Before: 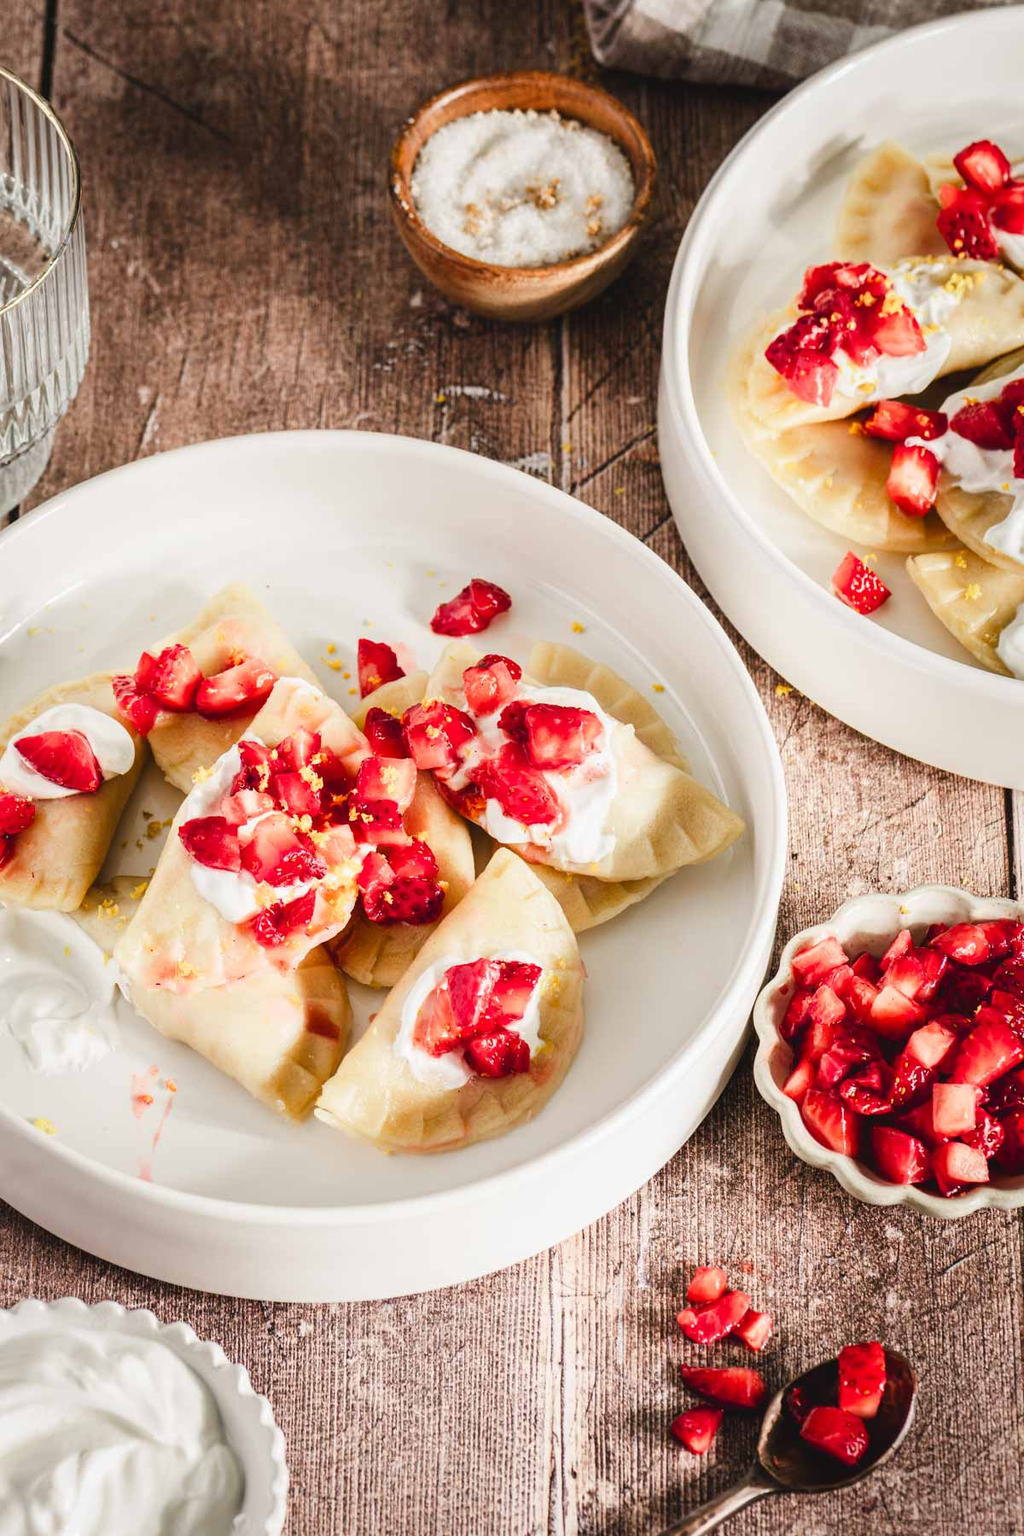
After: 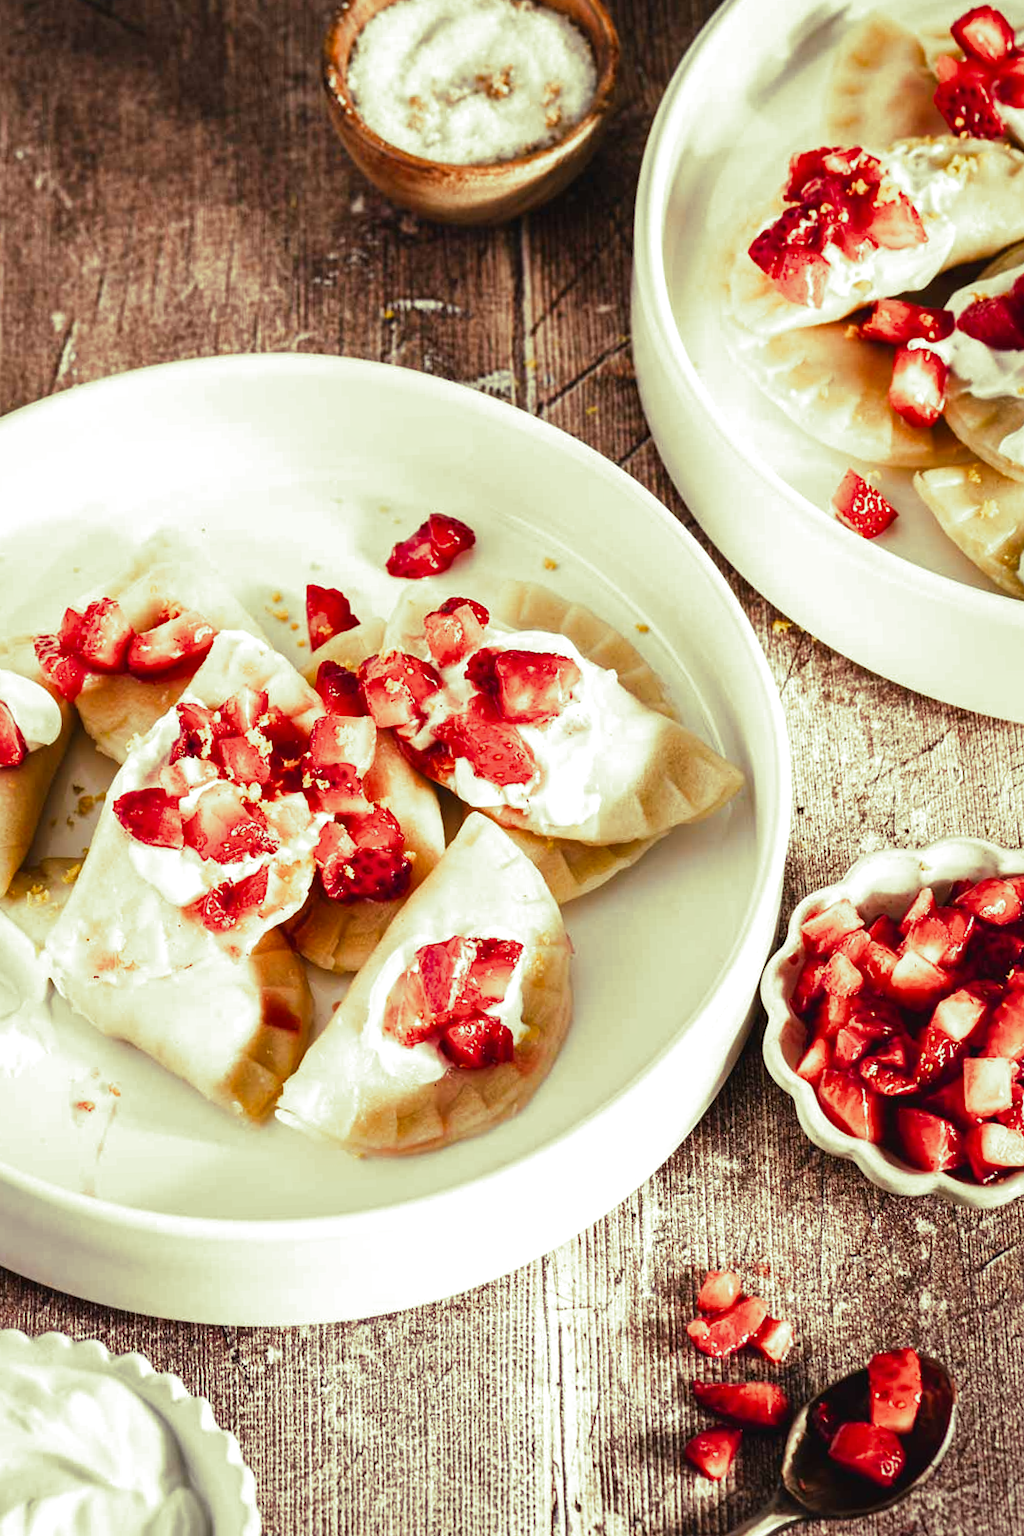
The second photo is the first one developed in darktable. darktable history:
shadows and highlights: shadows 37.27, highlights -28.18, soften with gaussian
crop and rotate: angle 1.96°, left 5.673%, top 5.673%
split-toning: shadows › hue 290.82°, shadows › saturation 0.34, highlights › saturation 0.38, balance 0, compress 50%
color balance: contrast 10%
